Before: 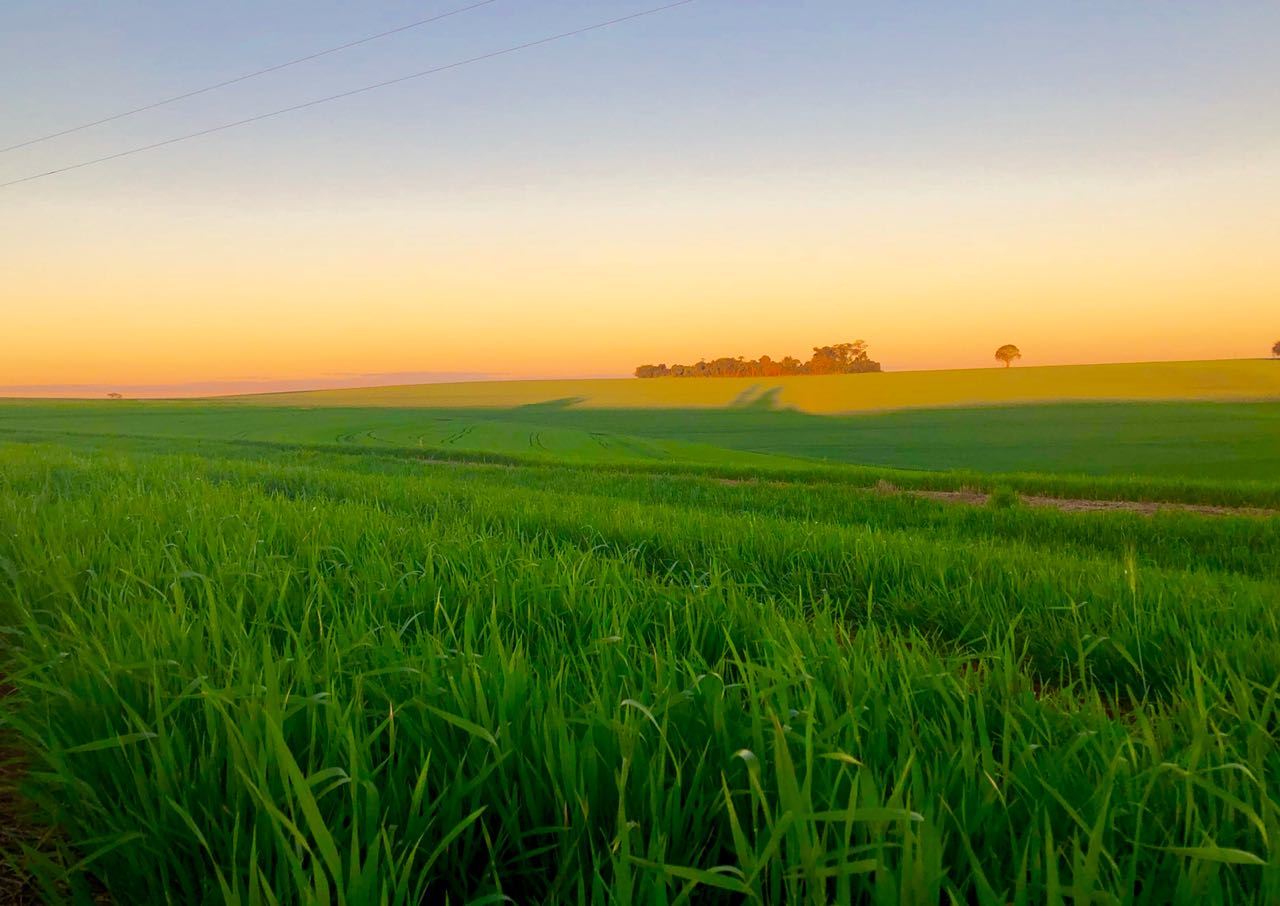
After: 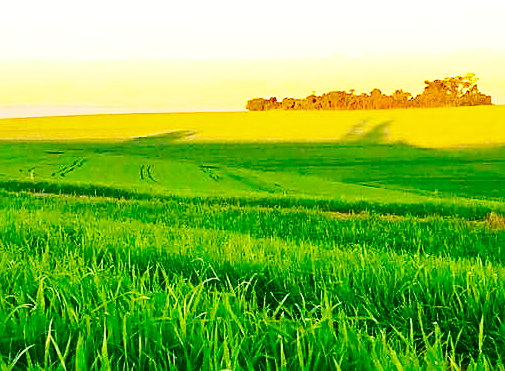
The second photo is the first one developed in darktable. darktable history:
shadows and highlights: soften with gaussian
base curve: curves: ch0 [(0, 0) (0.007, 0.004) (0.027, 0.03) (0.046, 0.07) (0.207, 0.54) (0.442, 0.872) (0.673, 0.972) (1, 1)], preserve colors none
exposure: black level correction 0, exposure 0.698 EV, compensate highlight preservation false
haze removal: compatibility mode true, adaptive false
sharpen: on, module defaults
crop: left 30.406%, top 29.498%, right 30.08%, bottom 29.446%
contrast brightness saturation: brightness -0.213, saturation 0.076
